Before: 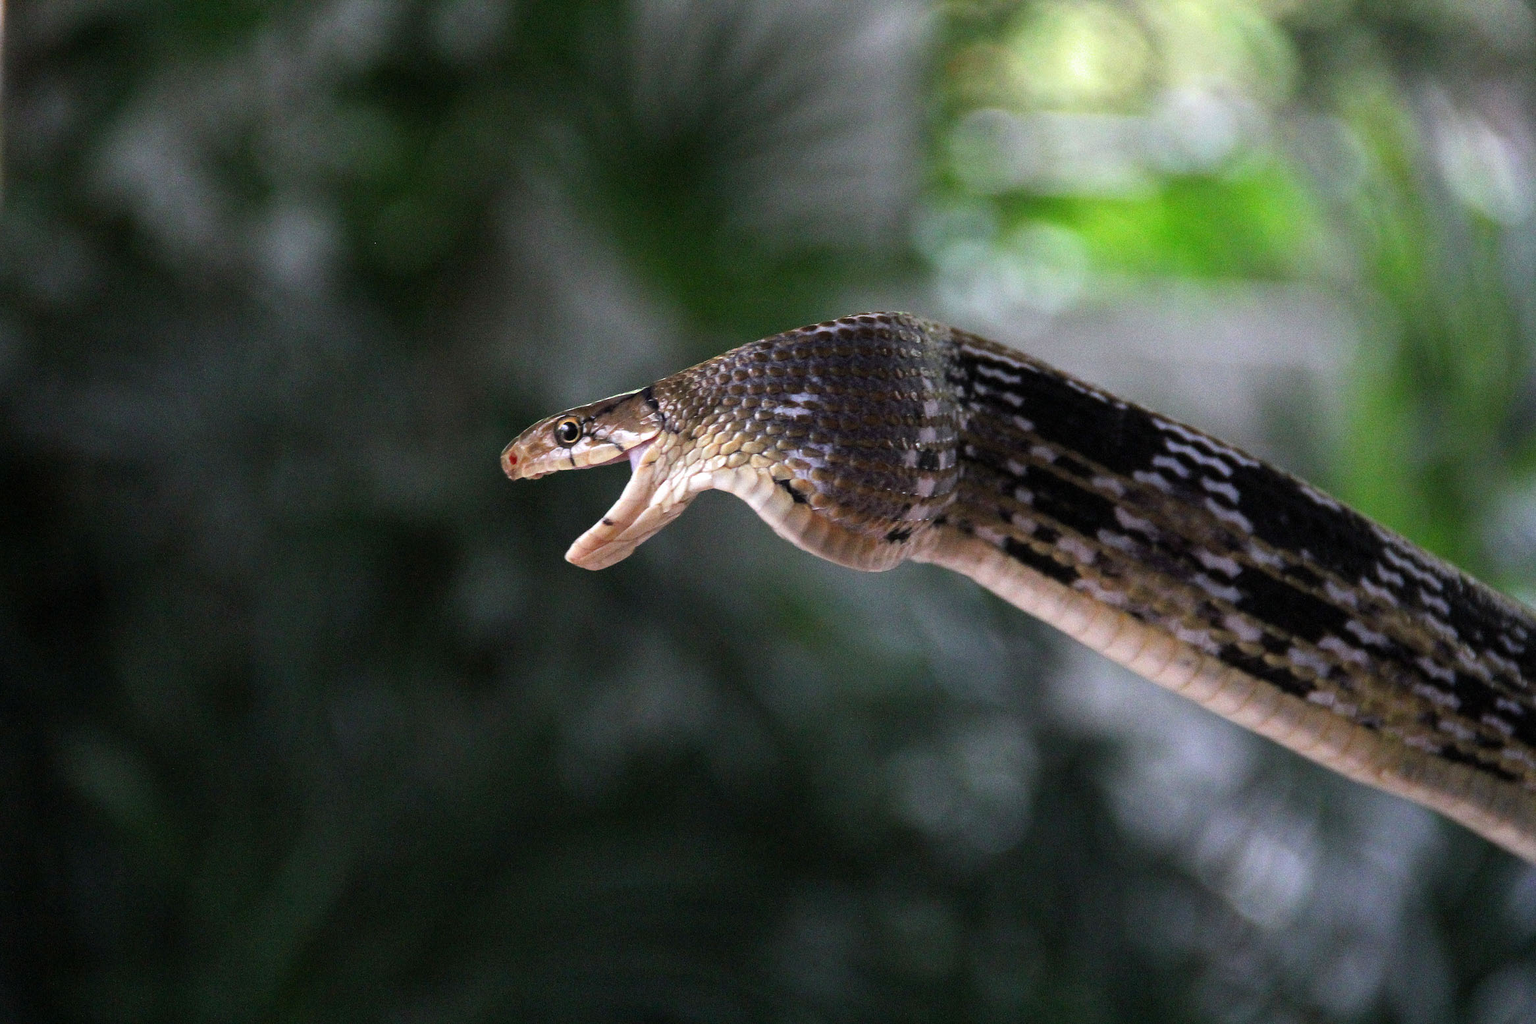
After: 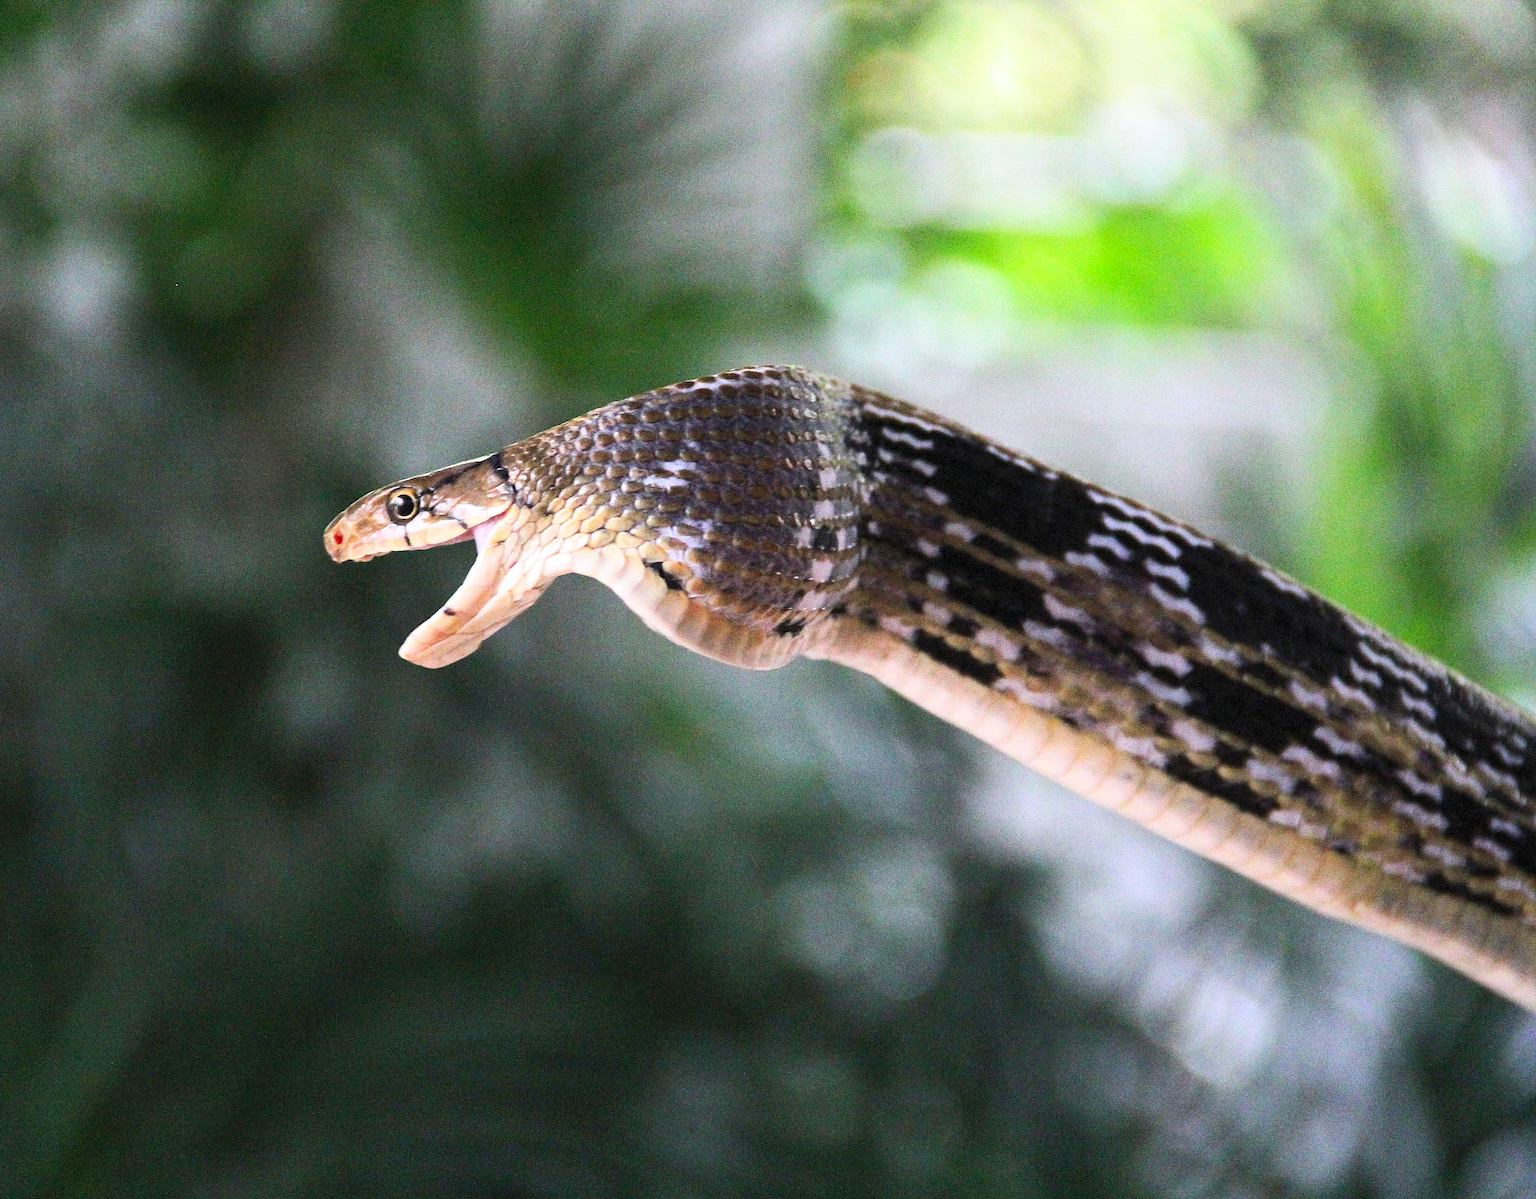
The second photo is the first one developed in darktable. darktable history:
contrast brightness saturation: contrast 0.205, brightness 0.167, saturation 0.225
base curve: curves: ch0 [(0, 0) (0.204, 0.334) (0.55, 0.733) (1, 1)], preserve colors none
crop and rotate: left 14.617%
